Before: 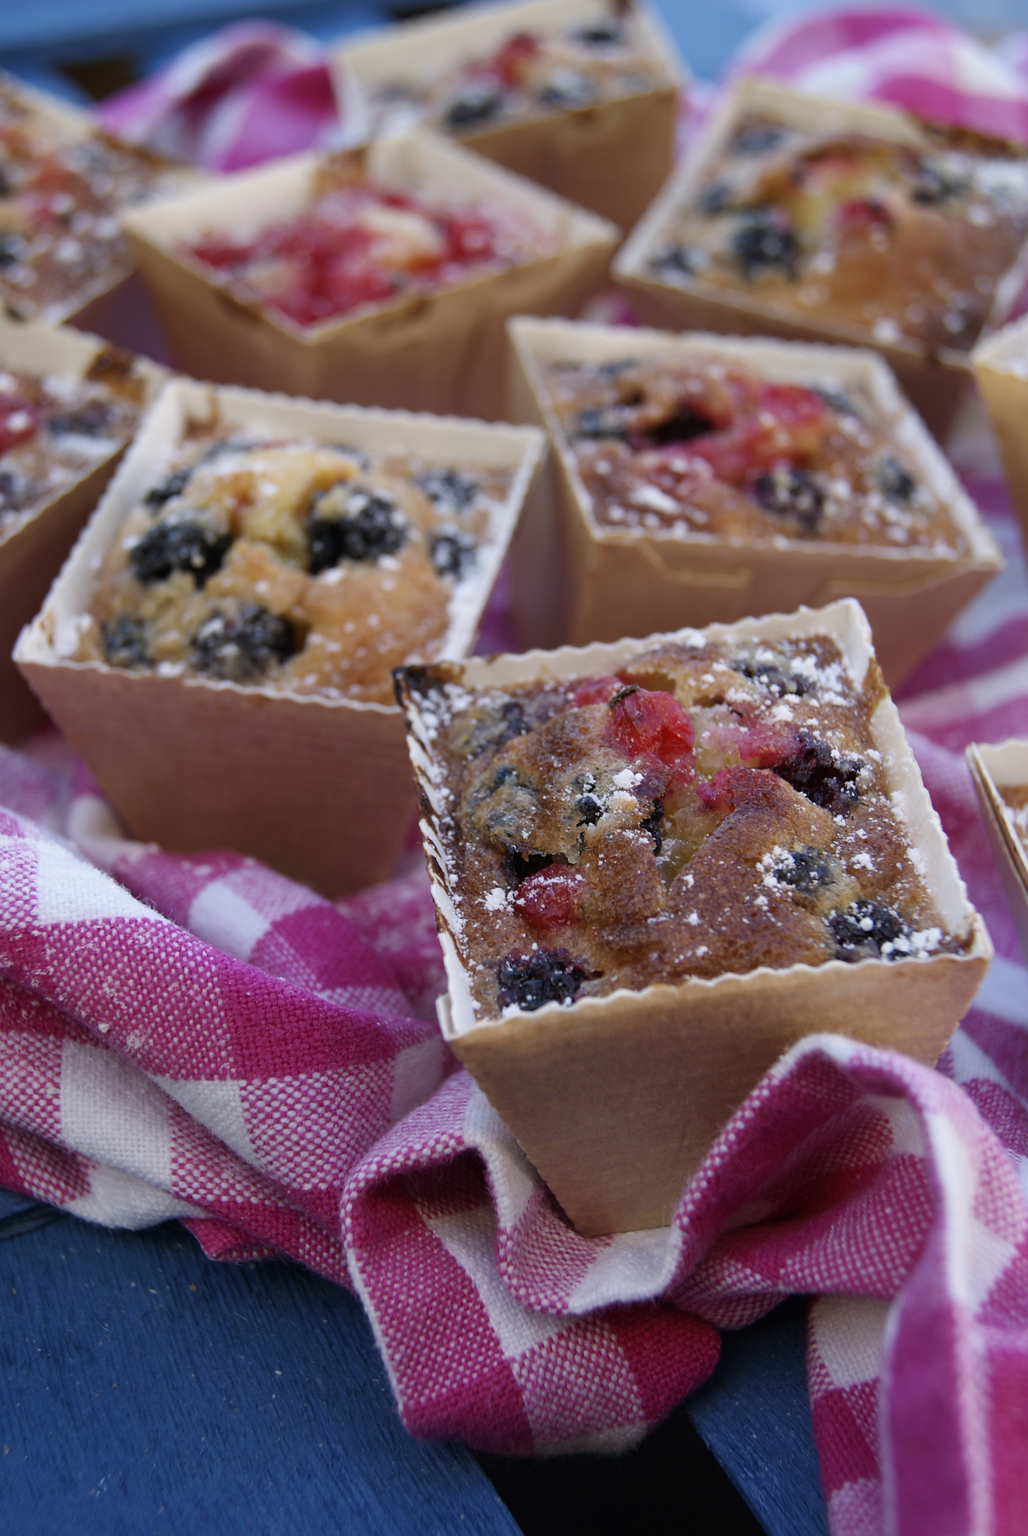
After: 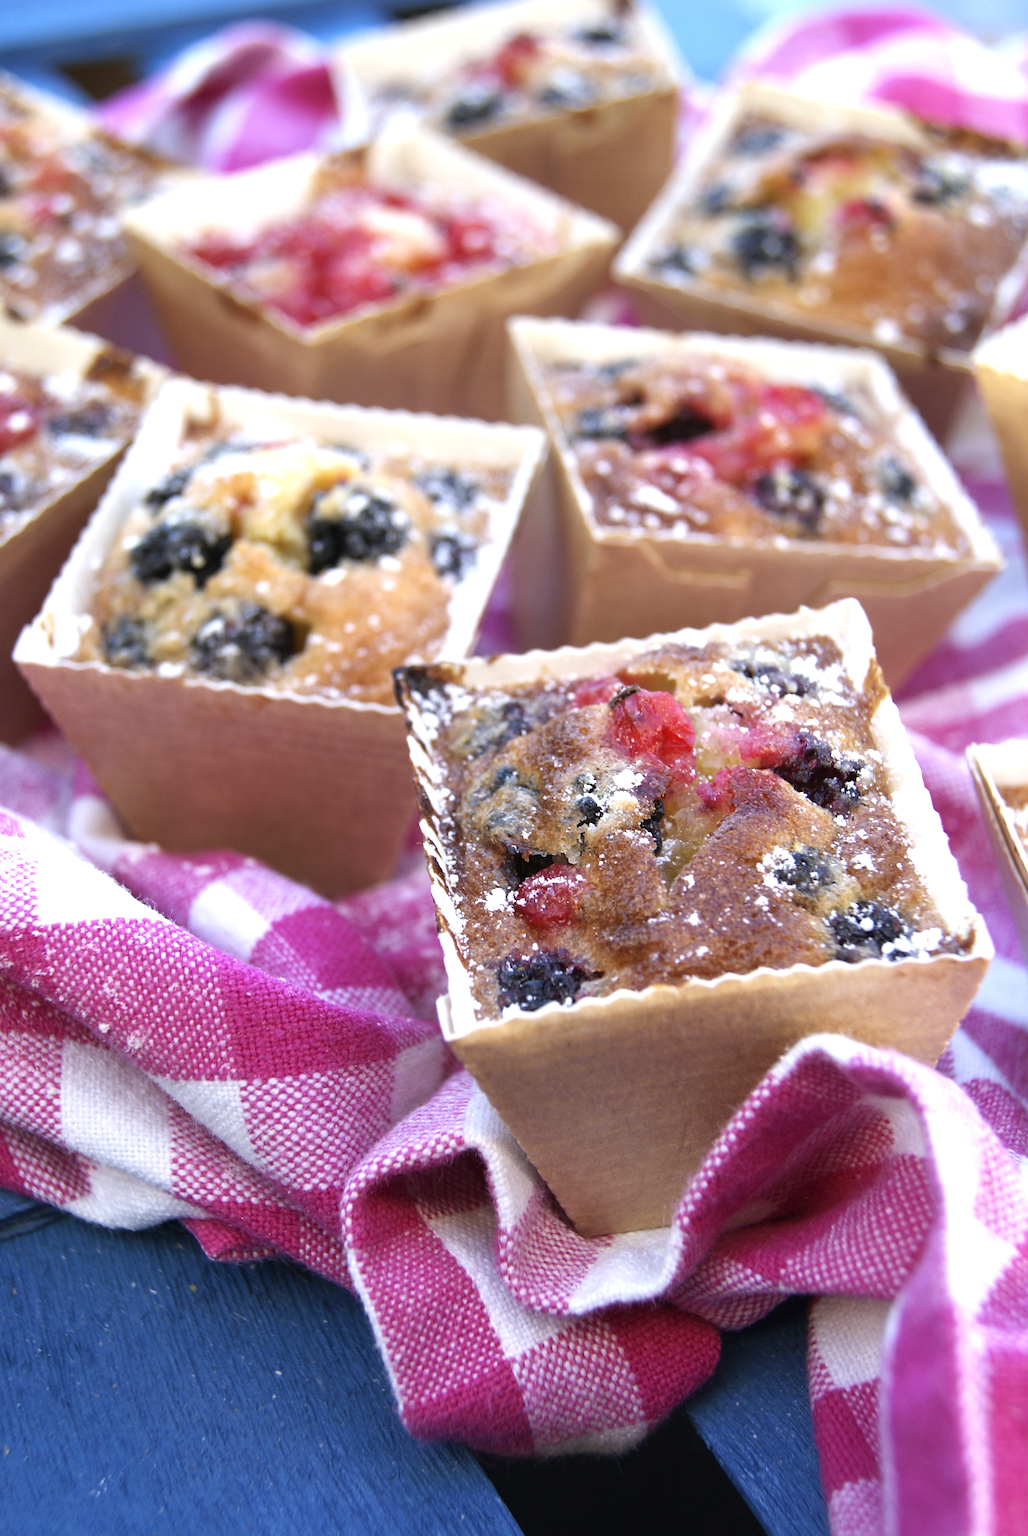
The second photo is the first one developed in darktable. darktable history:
exposure: exposure 1.137 EV, compensate highlight preservation false
white balance: red 0.986, blue 1.01
